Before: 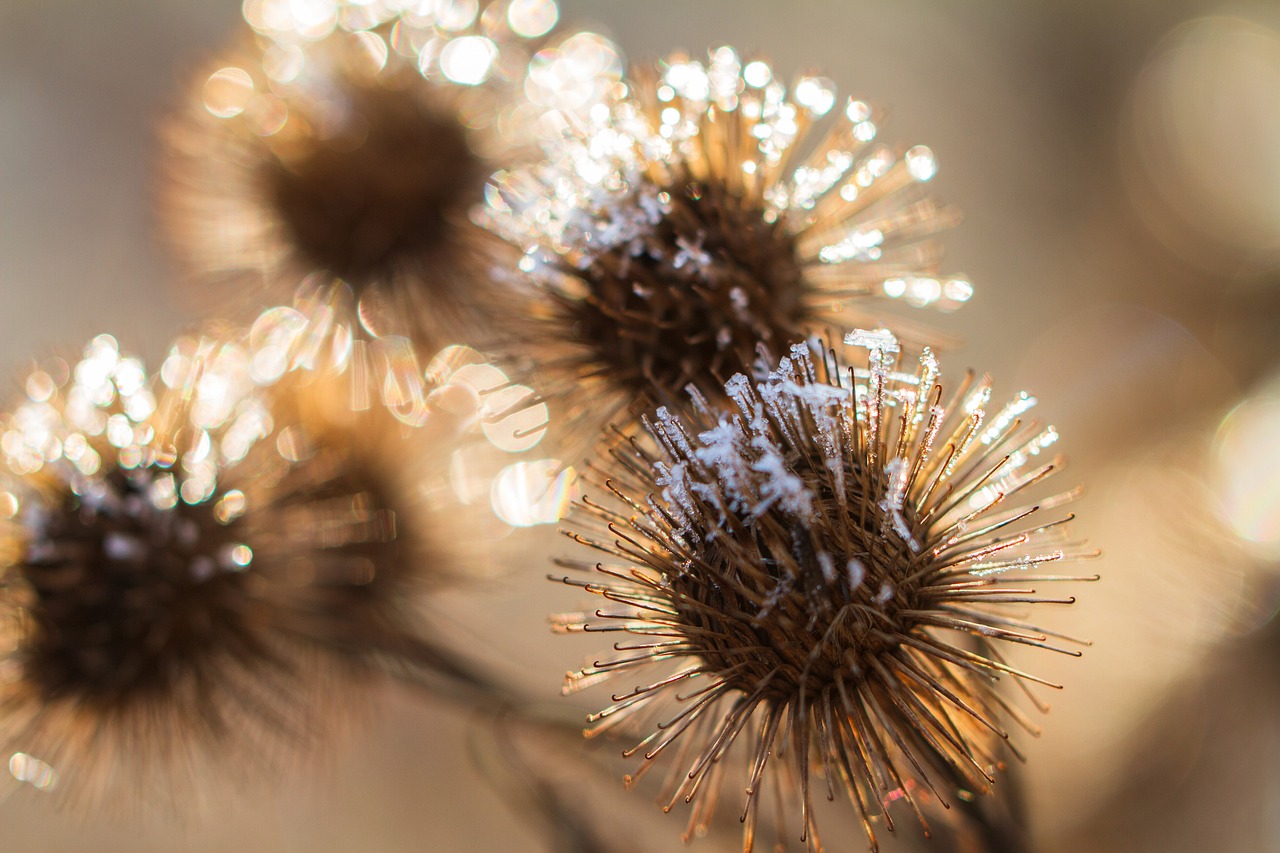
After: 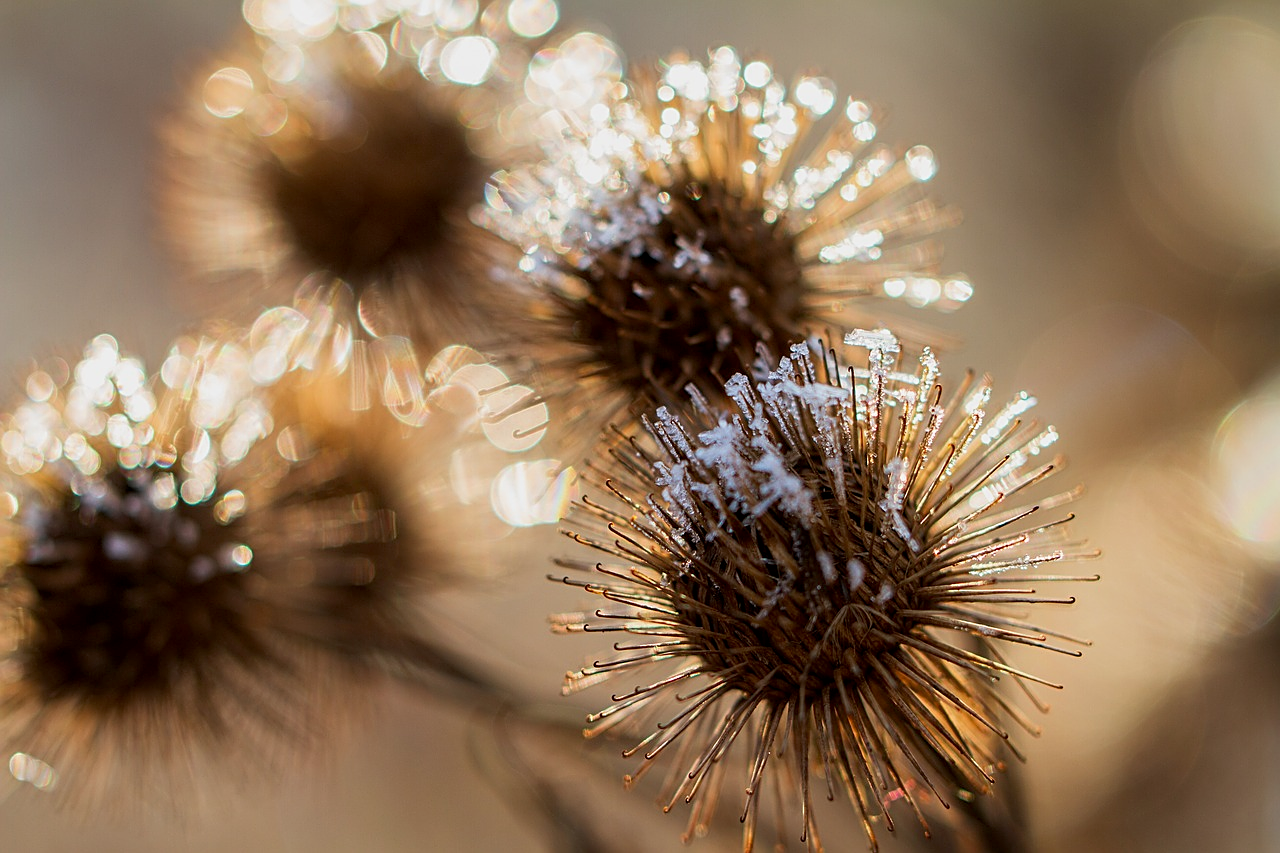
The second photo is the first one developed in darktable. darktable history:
sharpen: on, module defaults
exposure: black level correction 0.006, exposure -0.223 EV, compensate highlight preservation false
